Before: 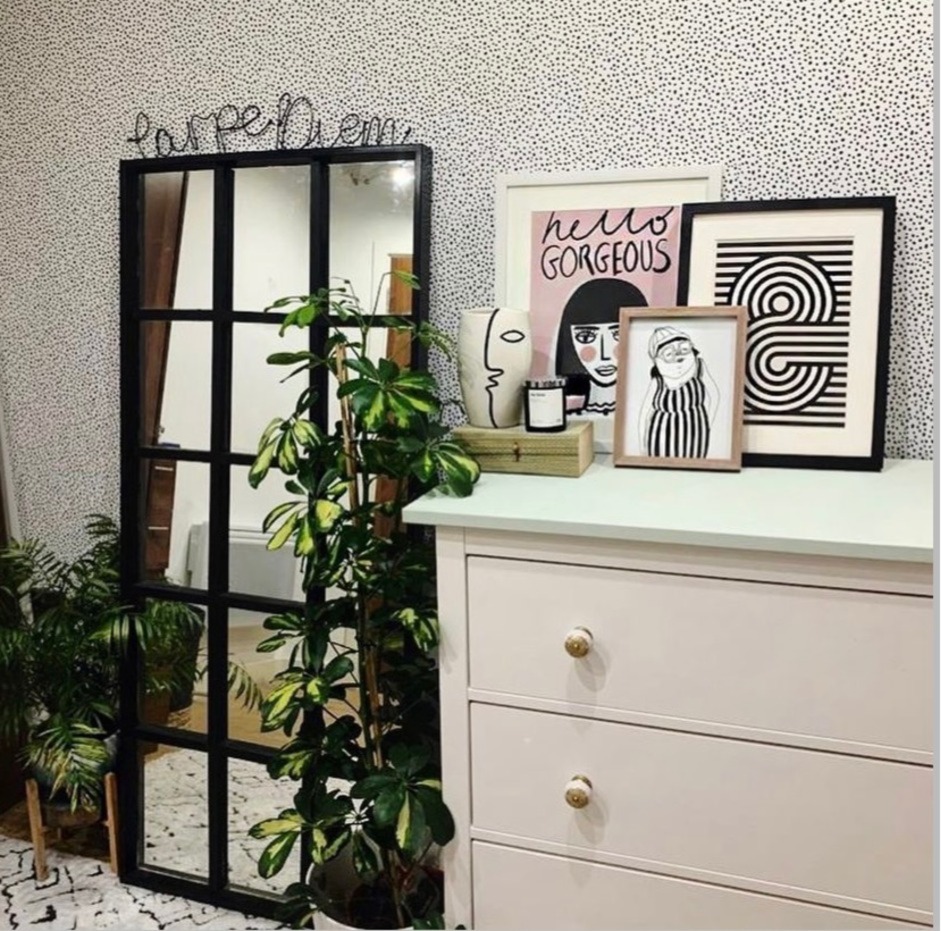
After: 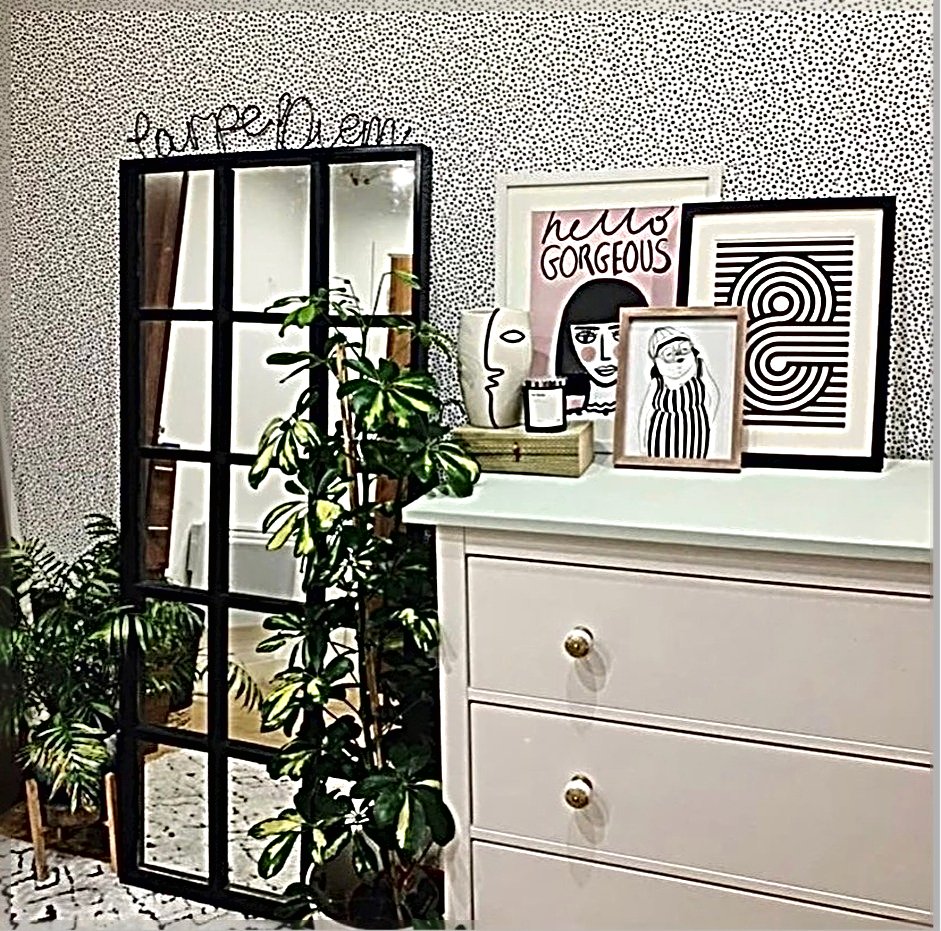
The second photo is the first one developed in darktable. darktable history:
contrast brightness saturation: contrast -0.011, brightness -0.008, saturation 0.041
sharpen: radius 4.024, amount 1.982
shadows and highlights: shadows 76.69, highlights -24.18, soften with gaussian
